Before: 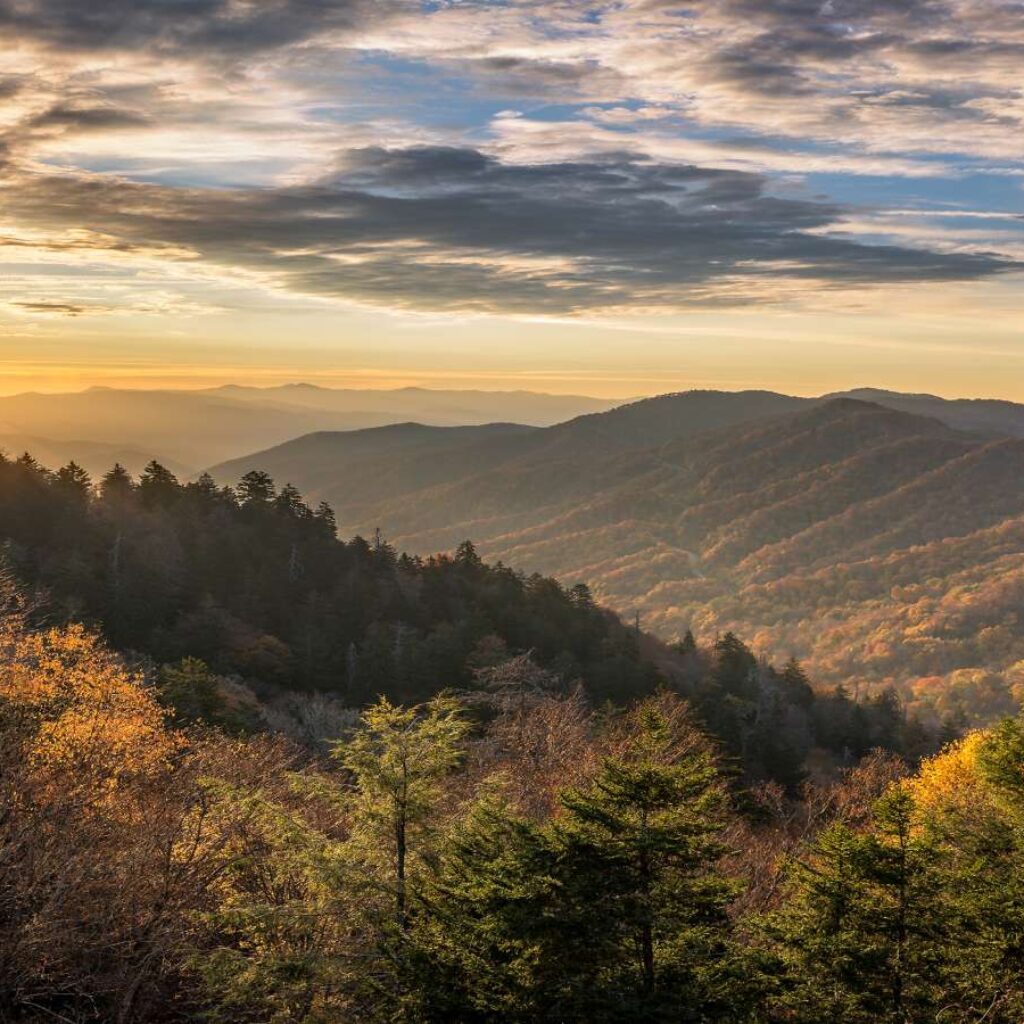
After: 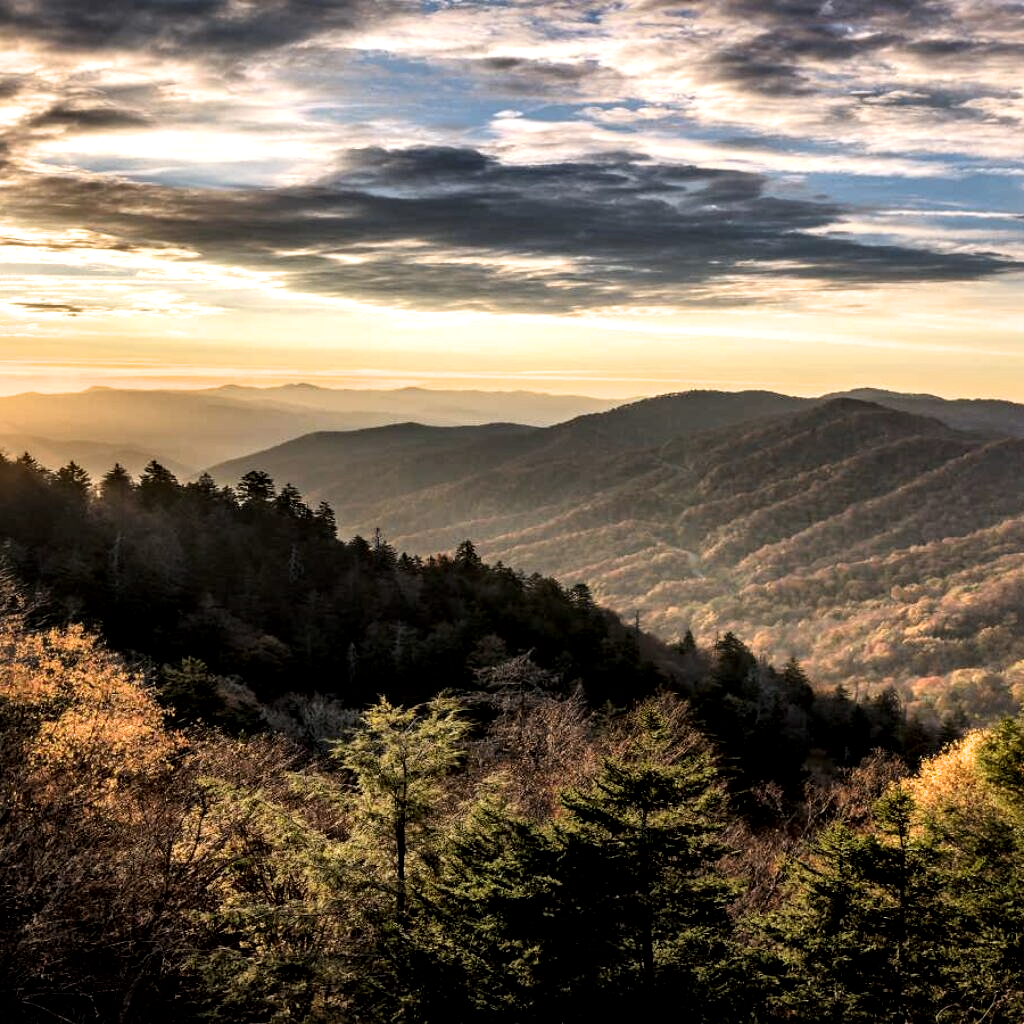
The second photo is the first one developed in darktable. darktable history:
local contrast: mode bilateral grid, contrast 25, coarseness 61, detail 152%, midtone range 0.2
filmic rgb: black relative exposure -6.46 EV, white relative exposure 2.42 EV, target white luminance 99.931%, hardness 5.27, latitude 0.173%, contrast 1.414, highlights saturation mix 2.51%, color science v6 (2022)
